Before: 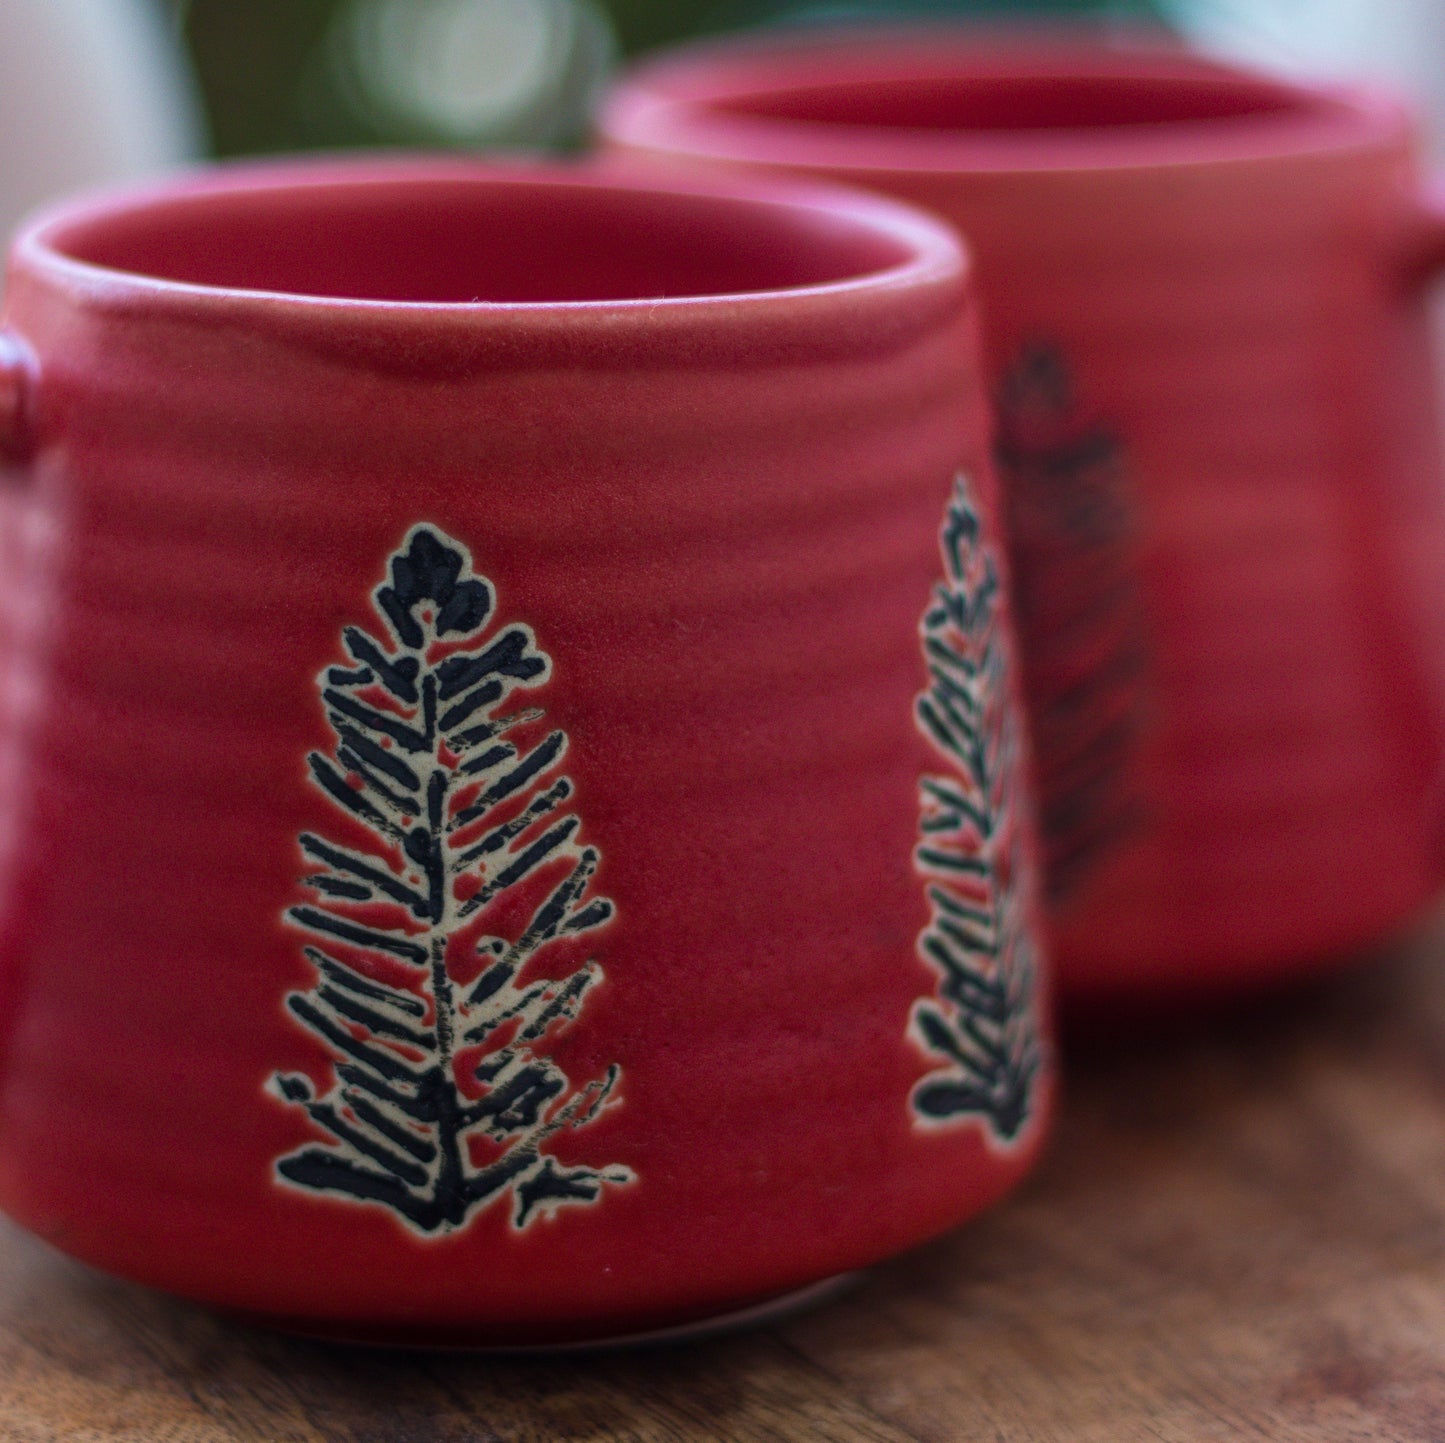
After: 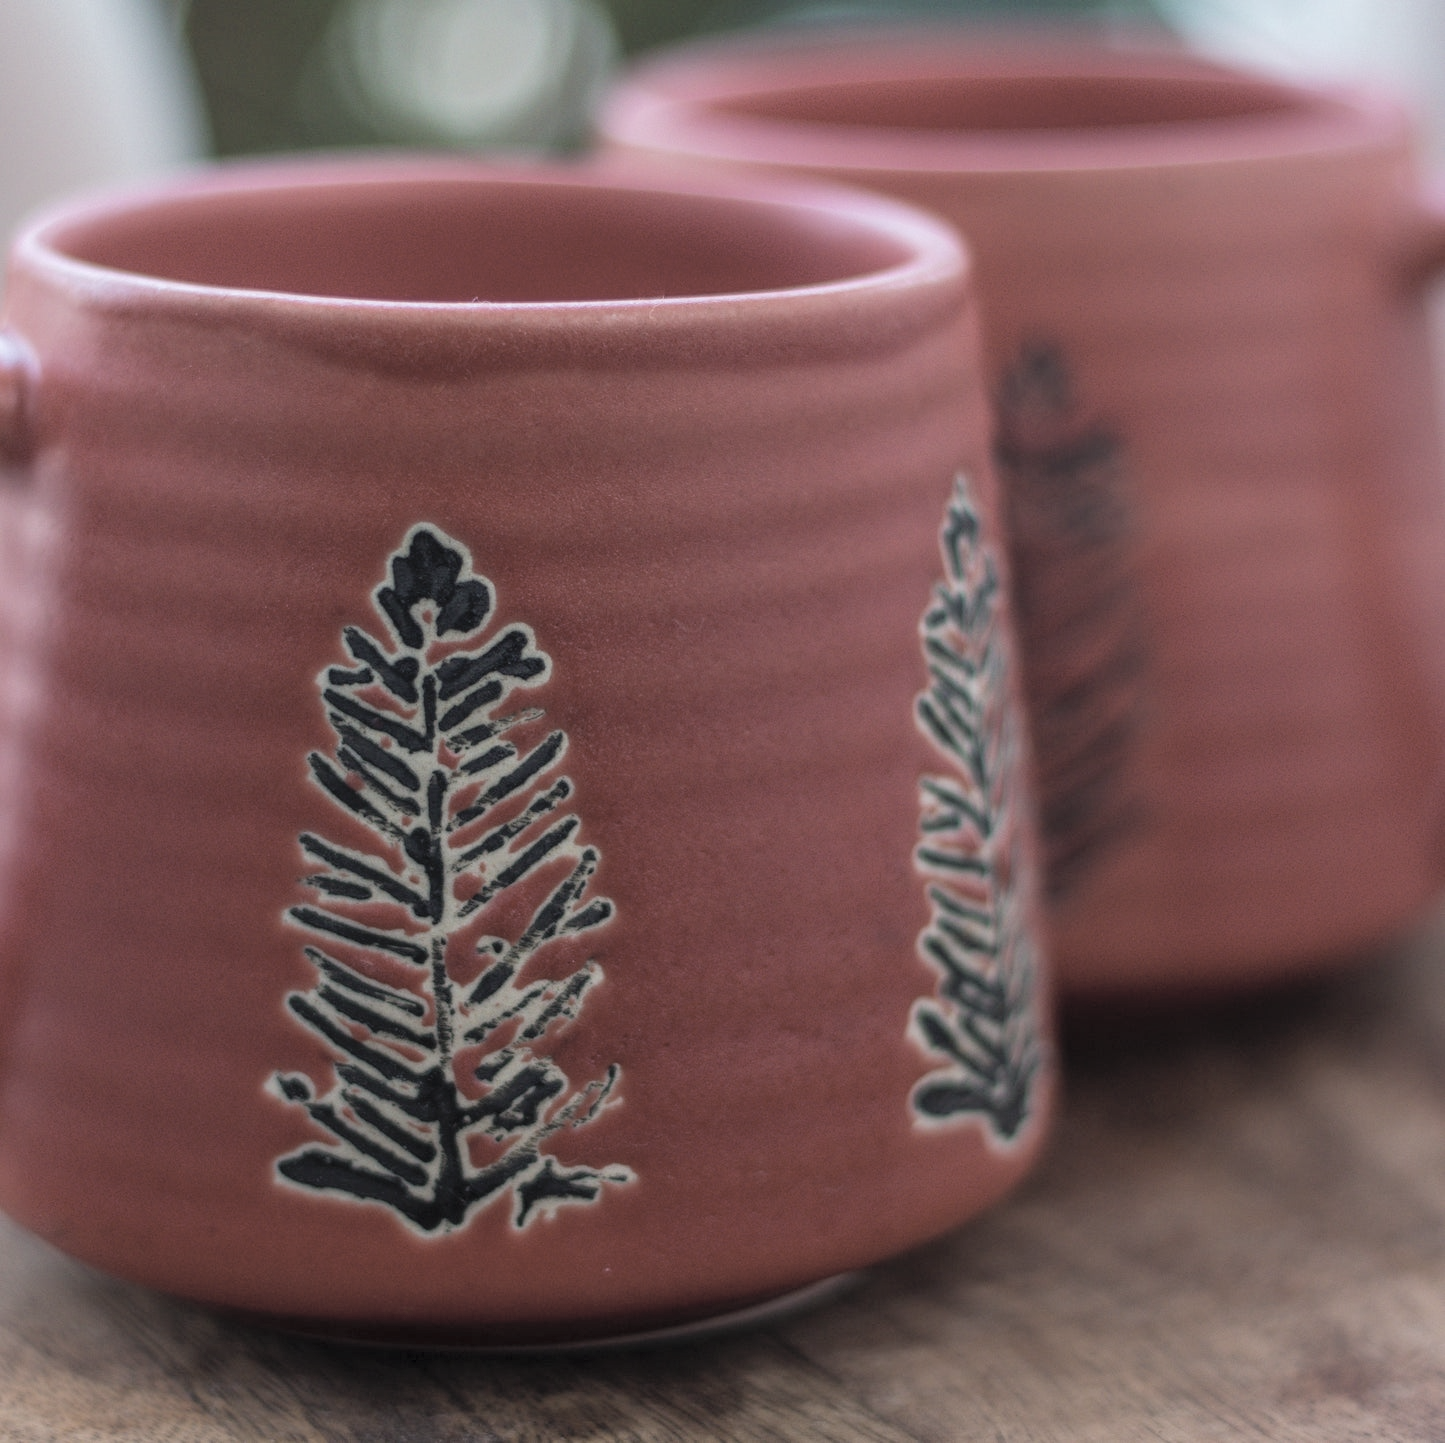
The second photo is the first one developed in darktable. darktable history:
levels: levels [0, 0.492, 0.984]
exposure: compensate highlight preservation false
tone equalizer: -8 EV -1.84 EV, -7 EV -1.16 EV, -6 EV -1.62 EV, smoothing diameter 25%, edges refinement/feathering 10, preserve details guided filter
contrast brightness saturation: brightness 0.18, saturation -0.5
